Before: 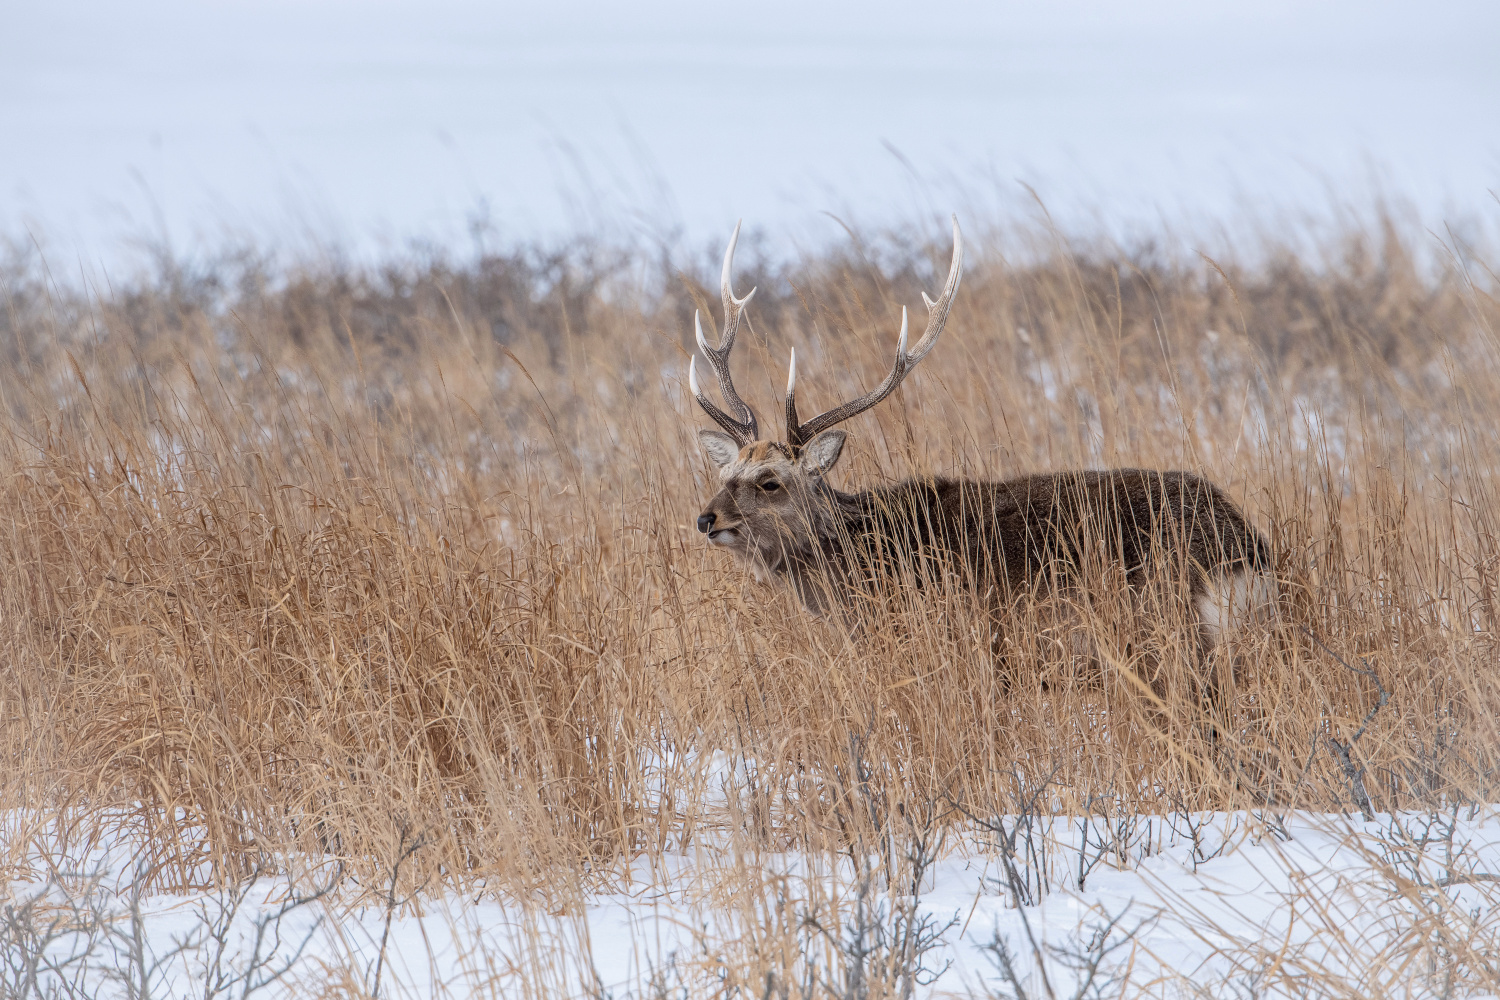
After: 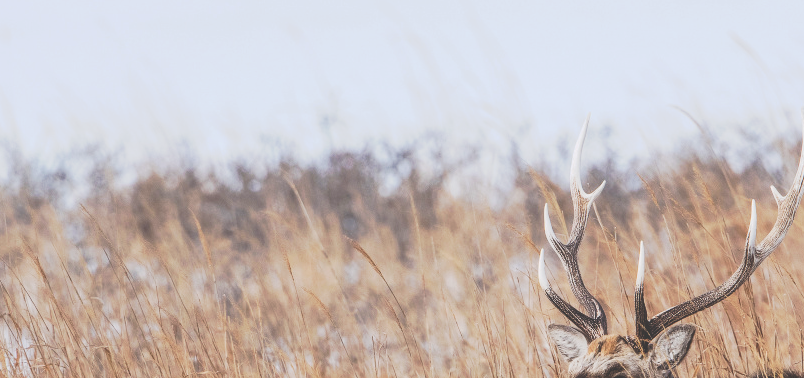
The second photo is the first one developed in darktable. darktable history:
crop: left 10.121%, top 10.631%, right 36.218%, bottom 51.526%
tone curve: curves: ch0 [(0, 0) (0.003, 0.231) (0.011, 0.231) (0.025, 0.231) (0.044, 0.231) (0.069, 0.235) (0.1, 0.24) (0.136, 0.246) (0.177, 0.256) (0.224, 0.279) (0.277, 0.313) (0.335, 0.354) (0.399, 0.428) (0.468, 0.514) (0.543, 0.61) (0.623, 0.728) (0.709, 0.808) (0.801, 0.873) (0.898, 0.909) (1, 1)], preserve colors none
